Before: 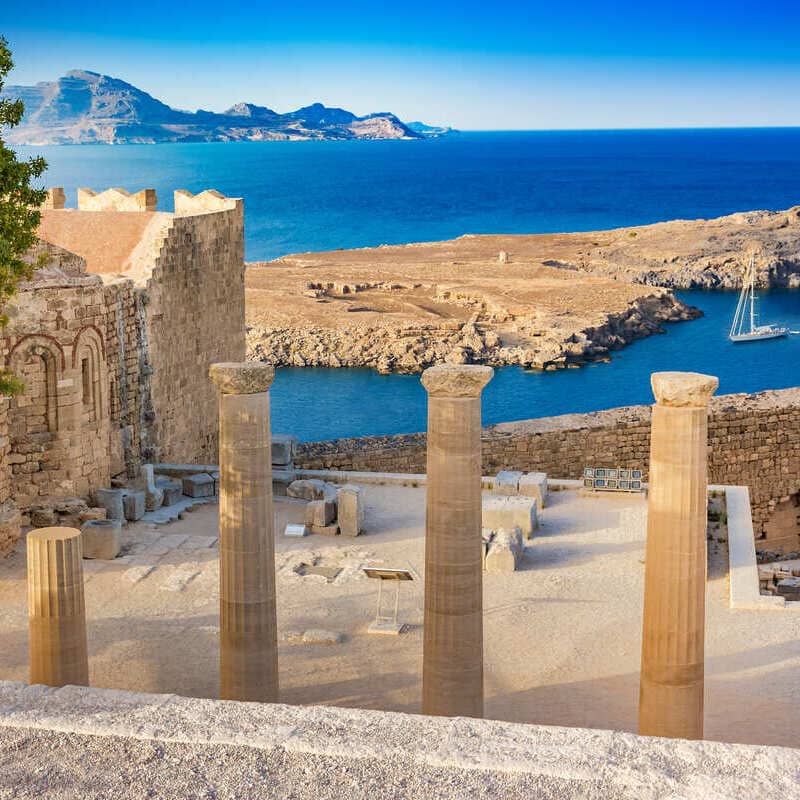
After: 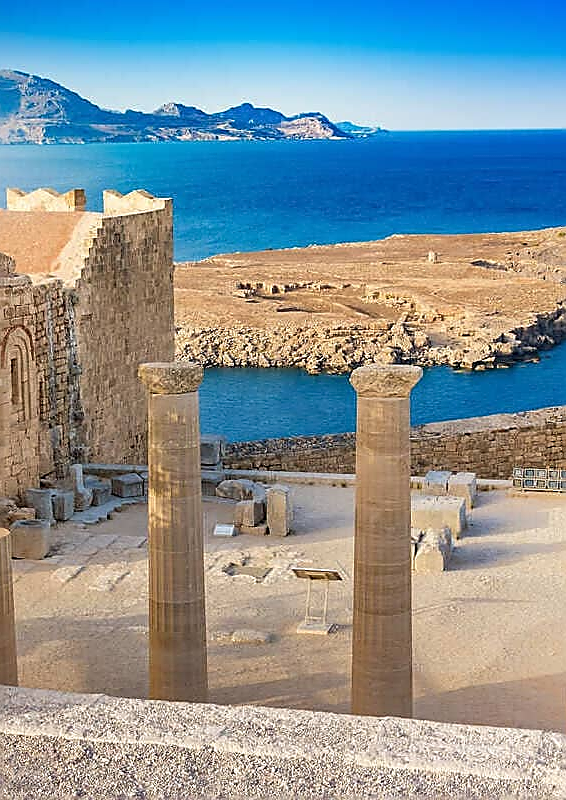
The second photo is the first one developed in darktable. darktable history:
crop and rotate: left 8.938%, right 20.261%
sharpen: radius 1.358, amount 1.268, threshold 0.642
